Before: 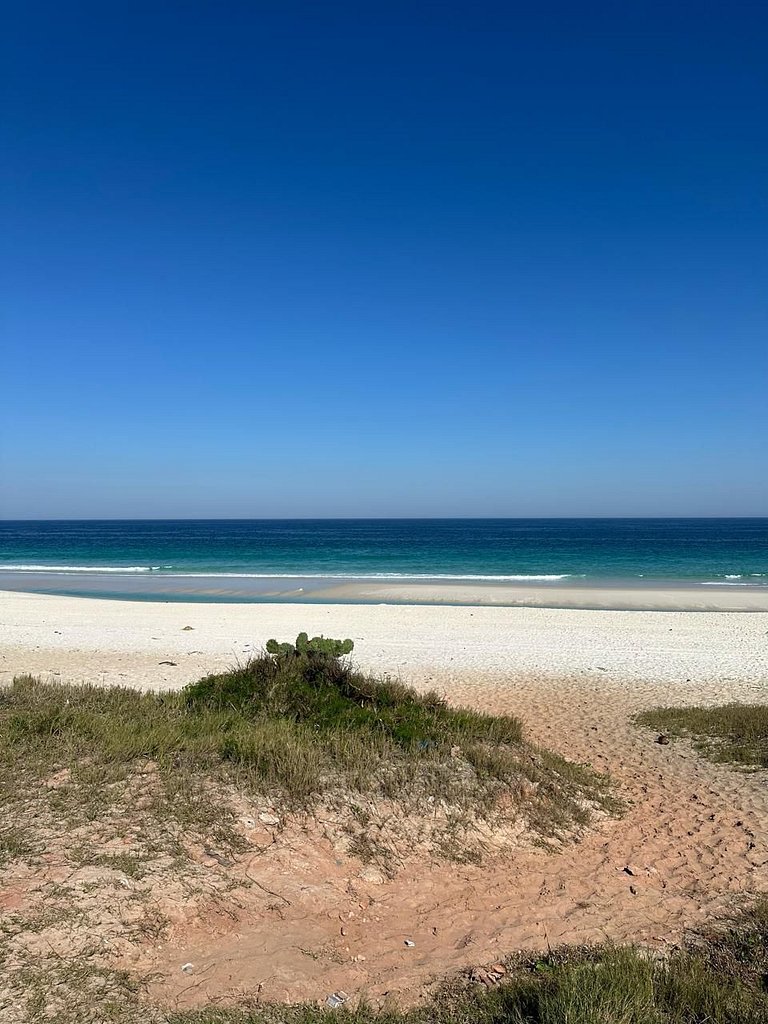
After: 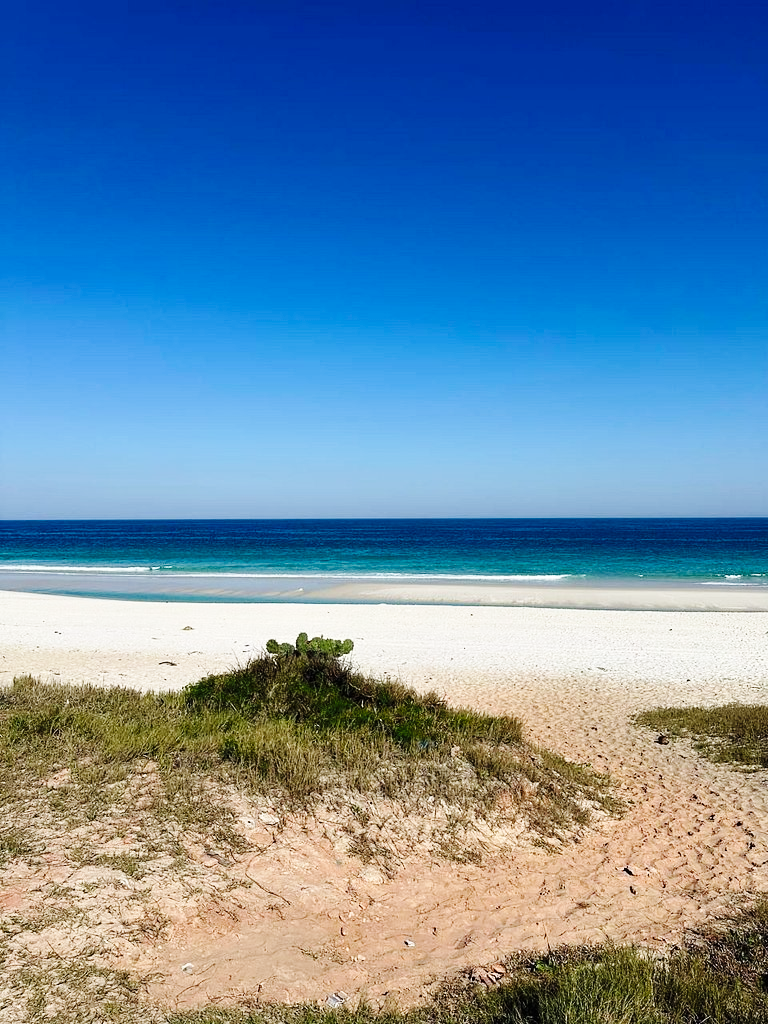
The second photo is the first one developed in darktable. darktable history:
base curve: curves: ch0 [(0, 0) (0.036, 0.025) (0.121, 0.166) (0.206, 0.329) (0.605, 0.79) (1, 1)], preserve colors none
exposure: black level correction 0, compensate exposure bias true, compensate highlight preservation false
